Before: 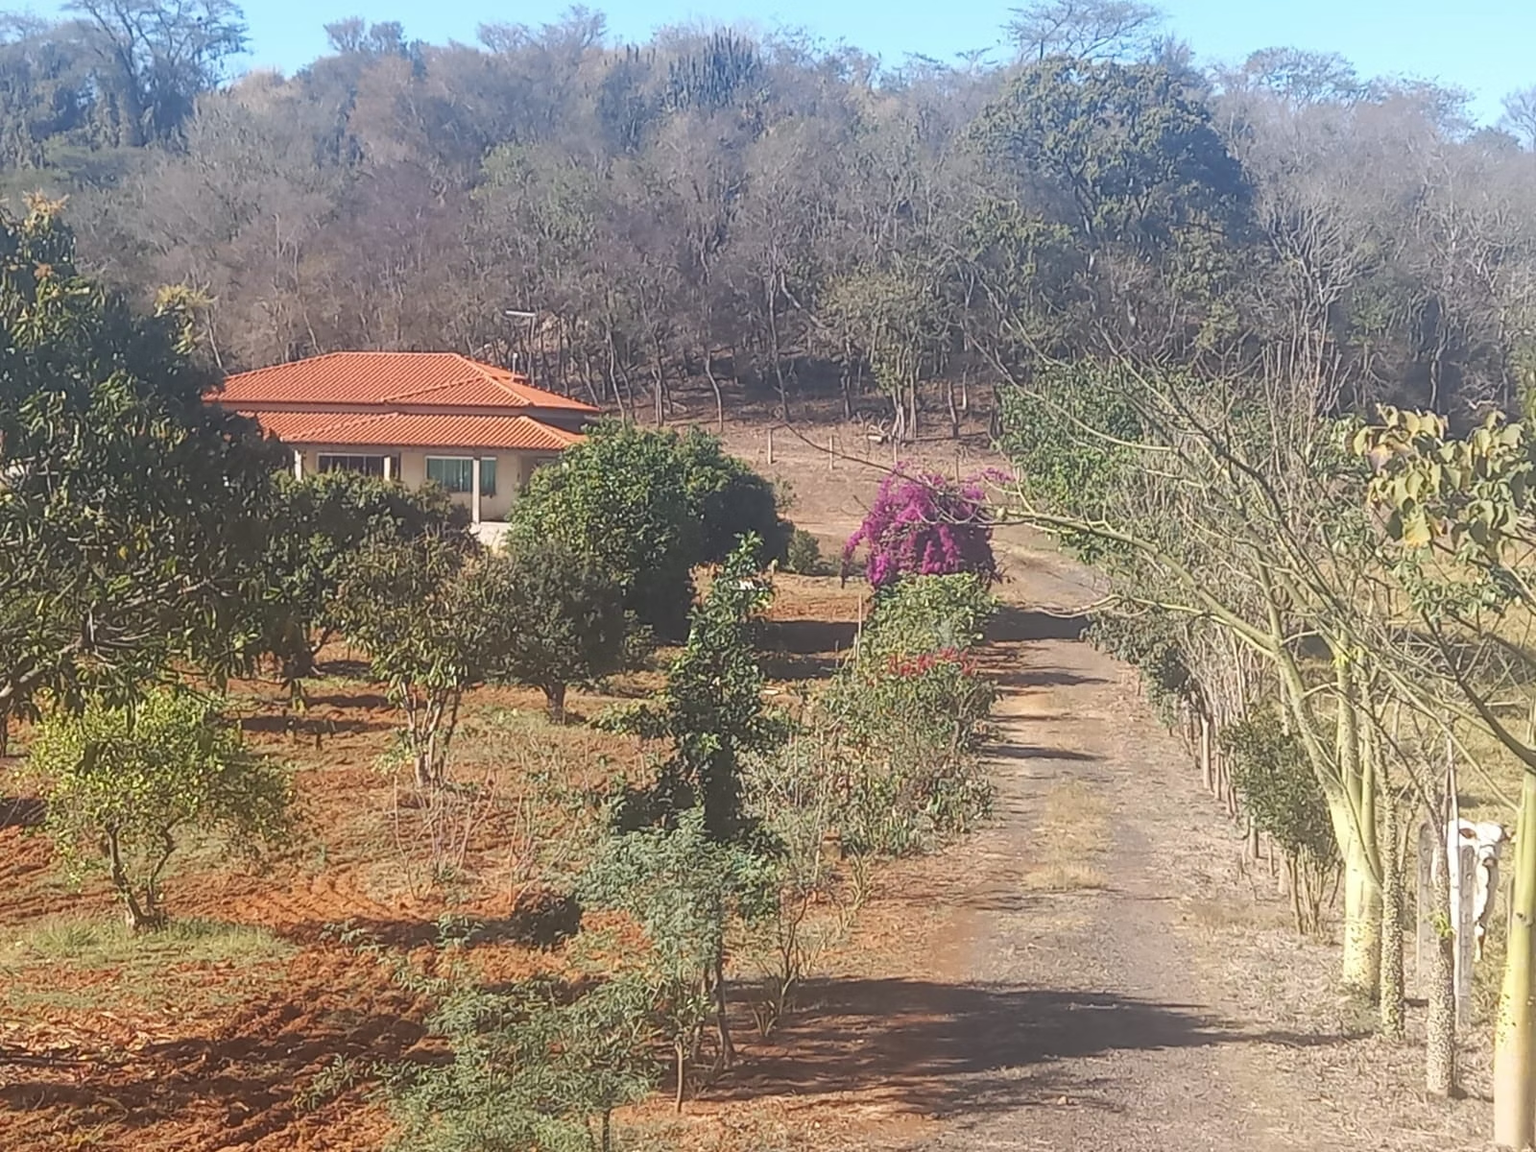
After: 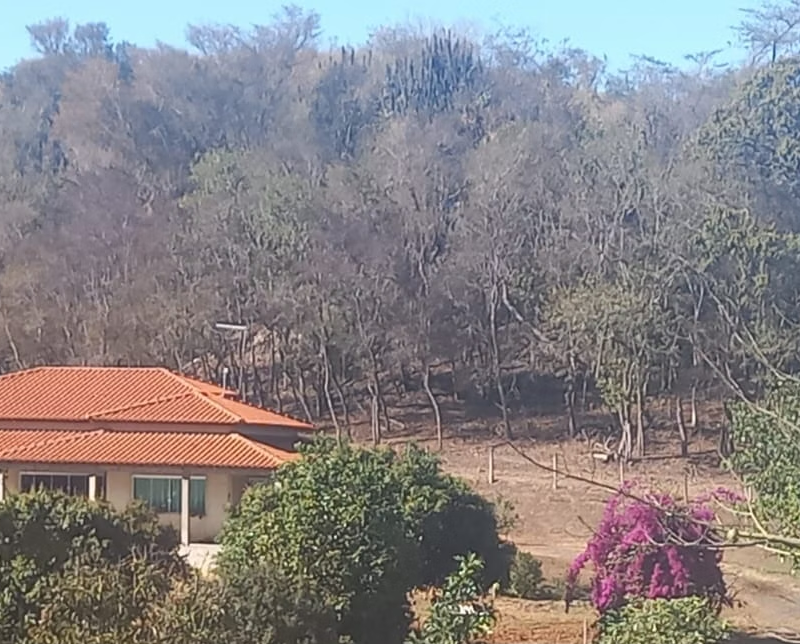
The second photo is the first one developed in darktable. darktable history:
crop: left 19.459%, right 30.504%, bottom 46.256%
